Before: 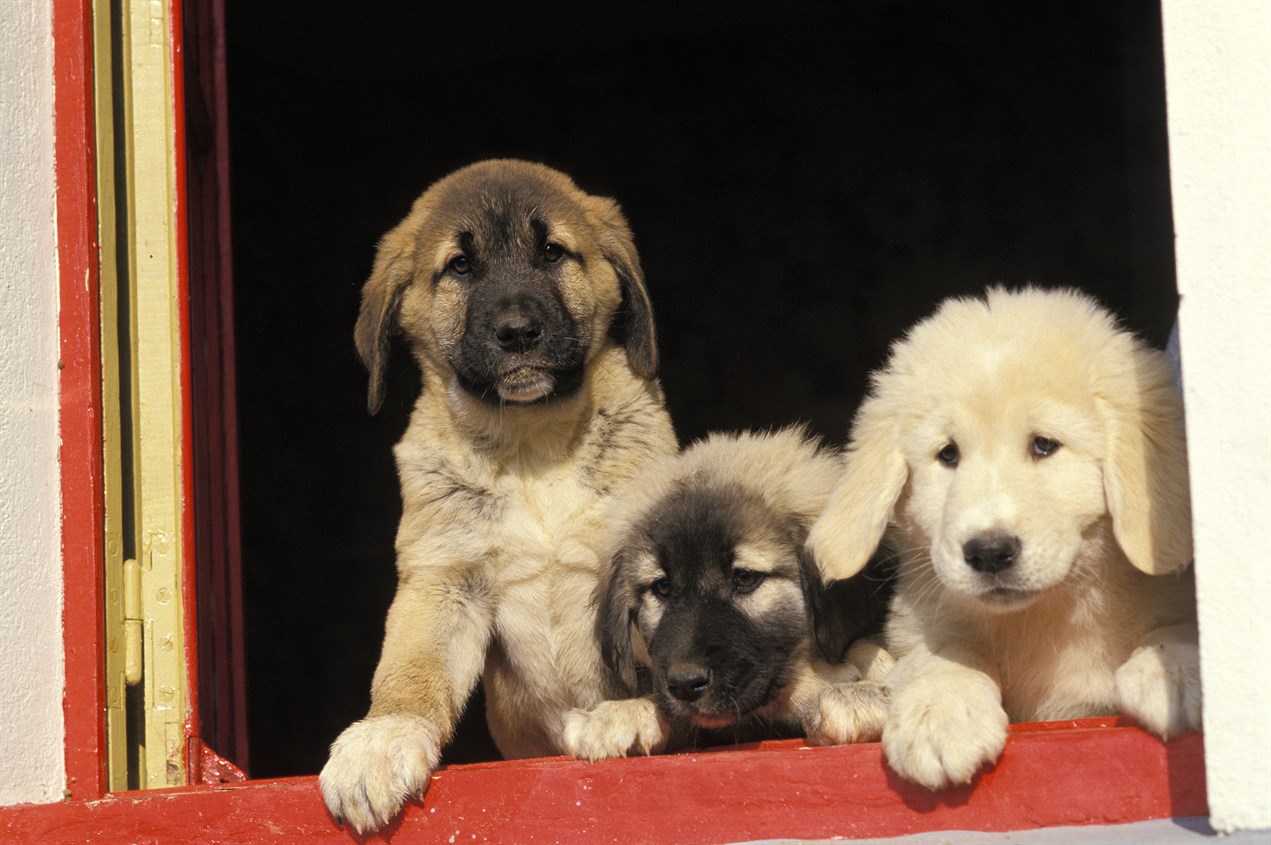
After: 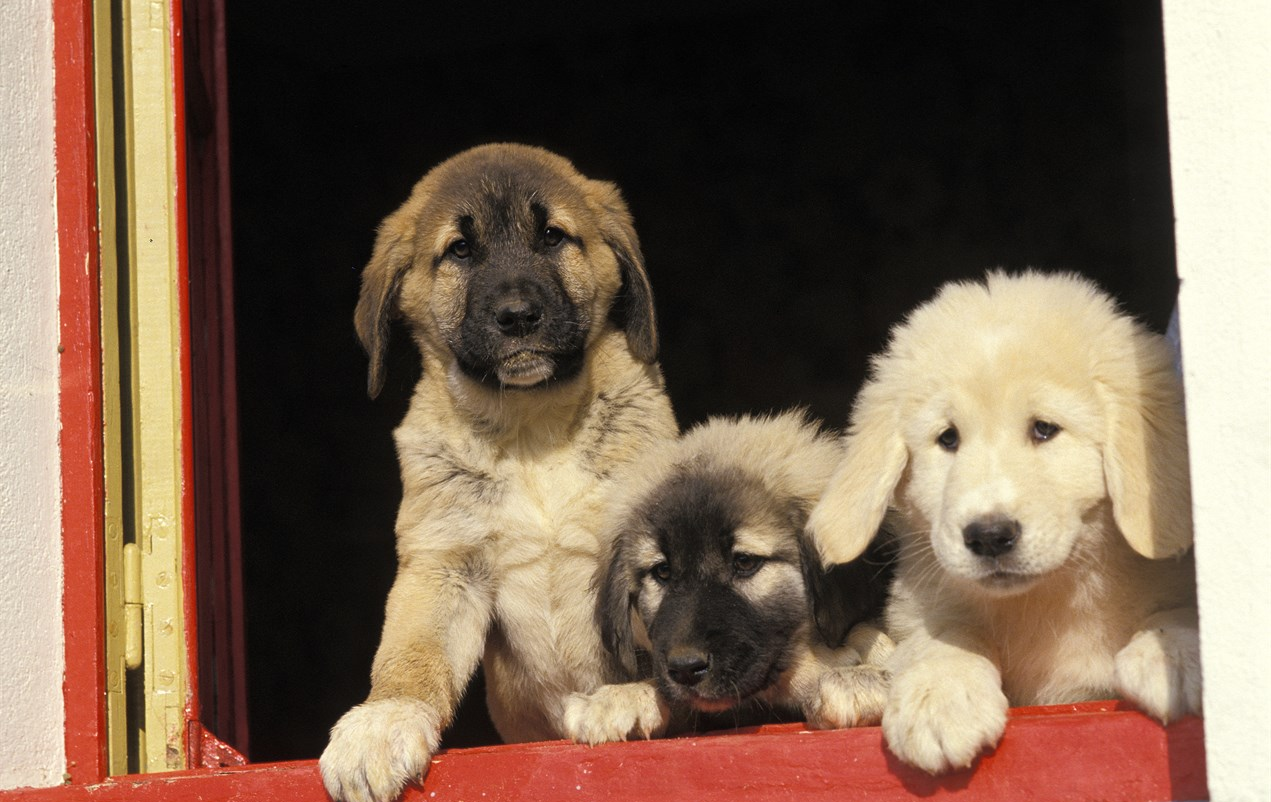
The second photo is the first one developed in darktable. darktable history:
crop and rotate: top 1.942%, bottom 3.098%
